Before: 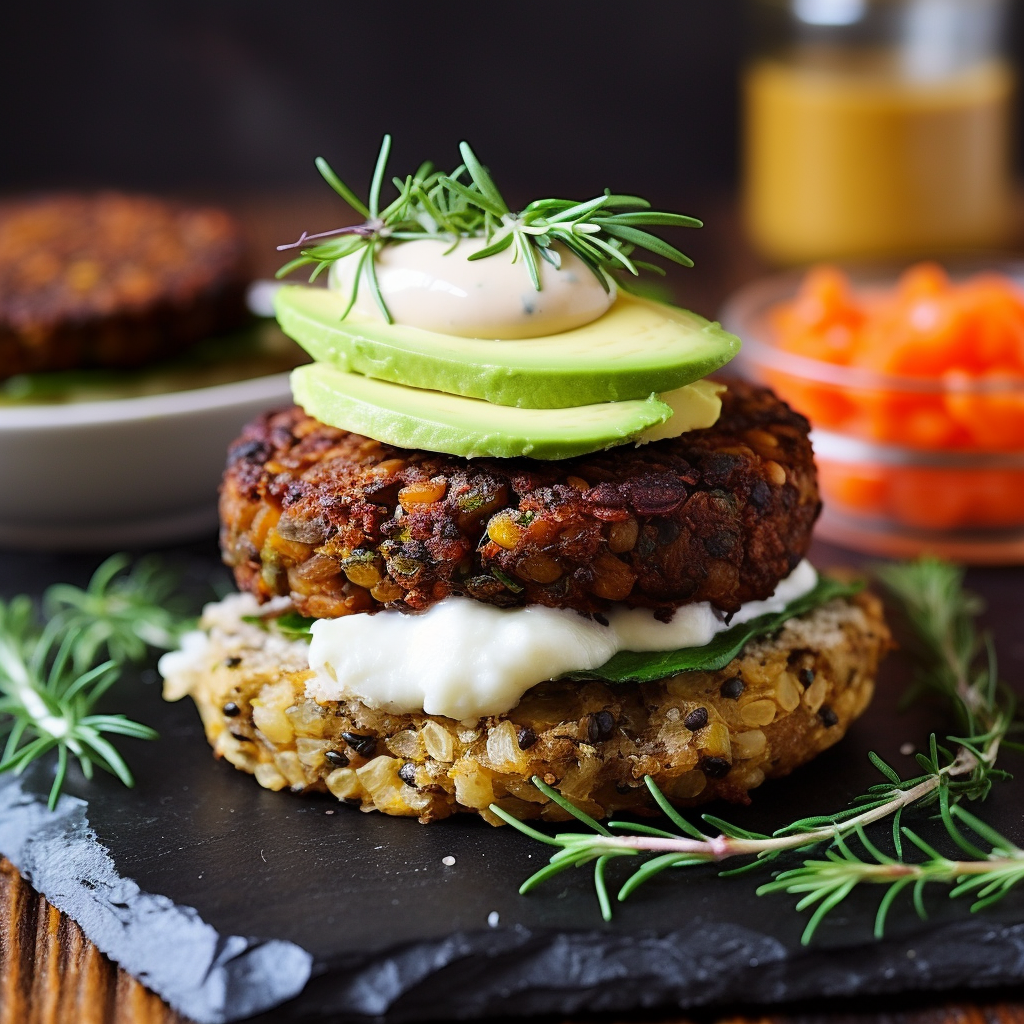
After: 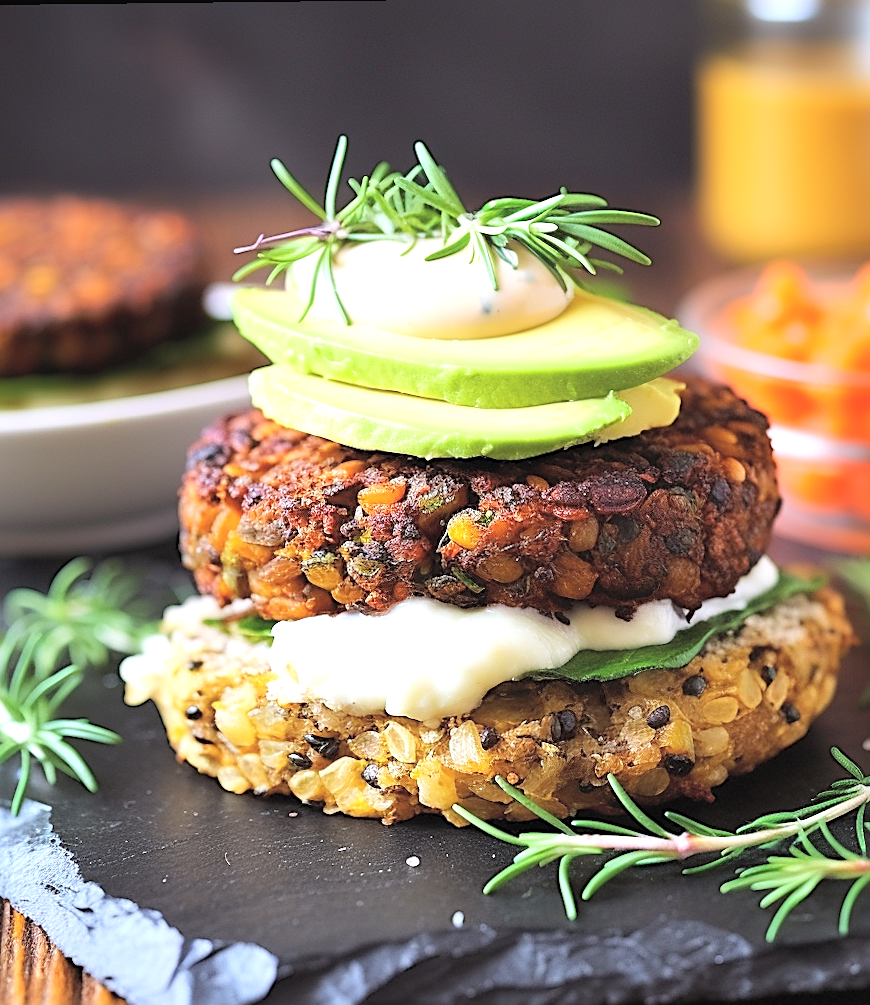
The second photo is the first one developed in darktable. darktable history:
sharpen: amount 0.494
crop and rotate: angle 0.663°, left 4.439%, top 0.564%, right 11.487%, bottom 2.385%
contrast brightness saturation: brightness 0.284
contrast equalizer: y [[0.5 ×4, 0.483, 0.43], [0.5 ×6], [0.5 ×6], [0 ×6], [0 ×6]], mix -0.36
exposure: black level correction 0, exposure 0.596 EV, compensate exposure bias true, compensate highlight preservation false
